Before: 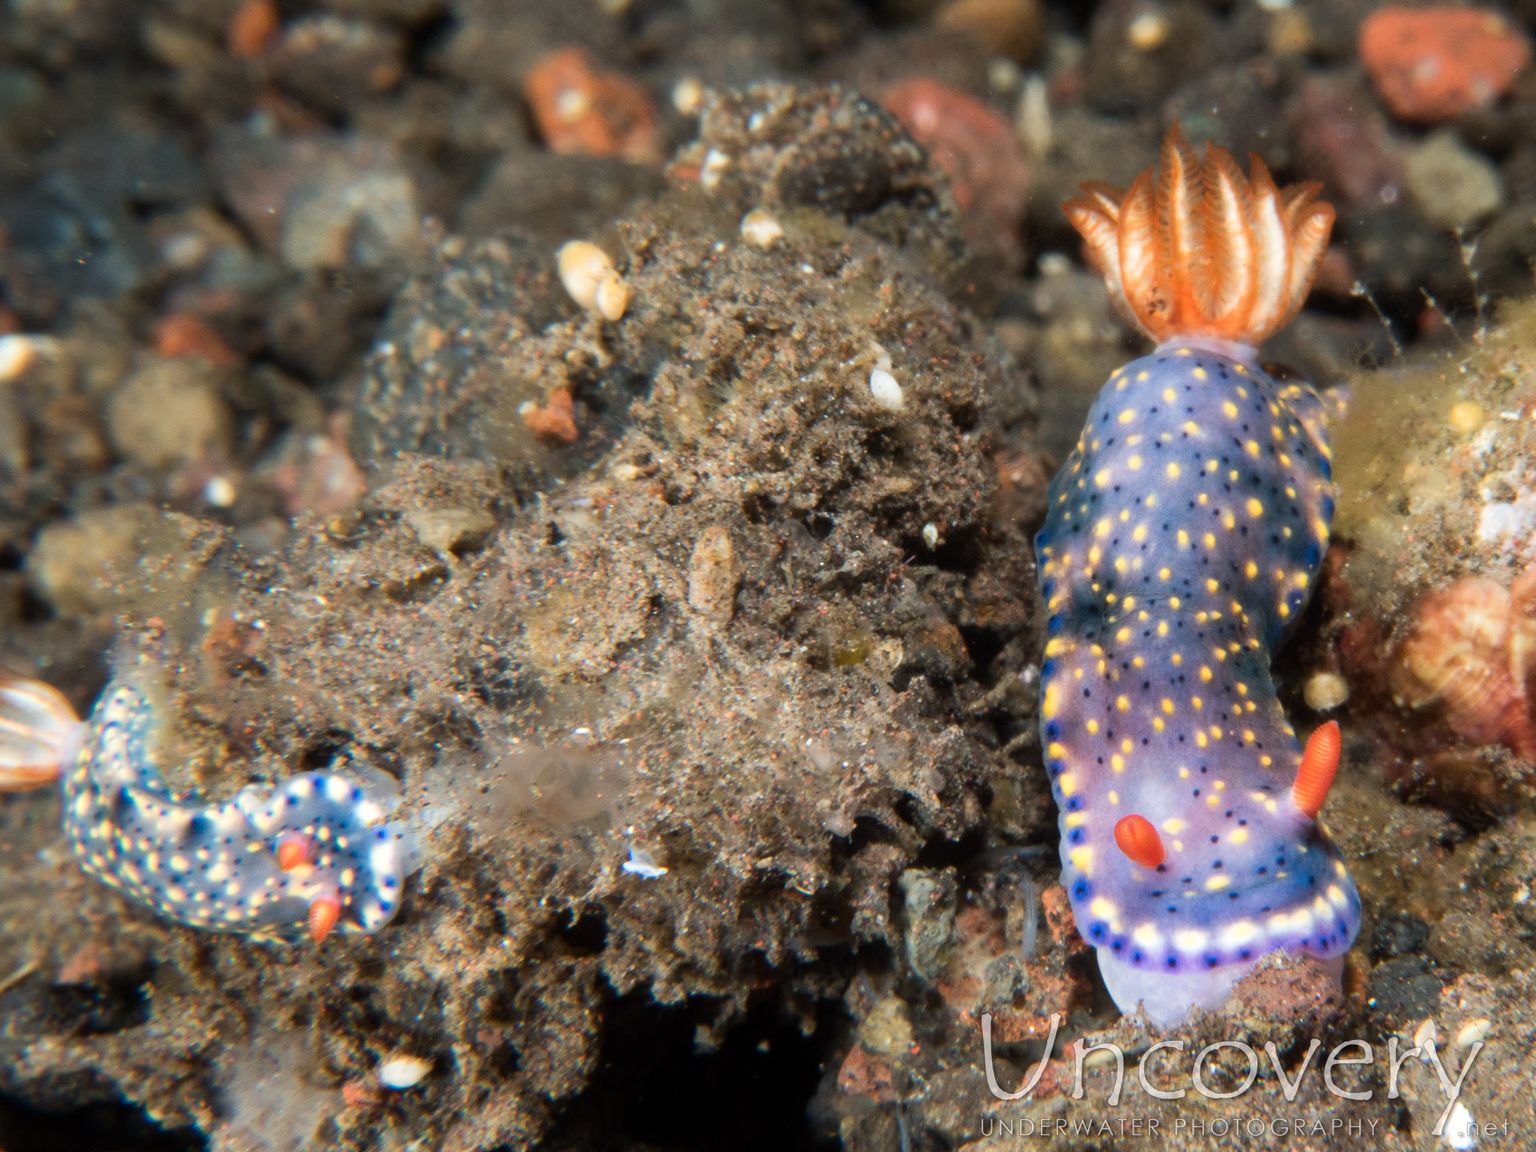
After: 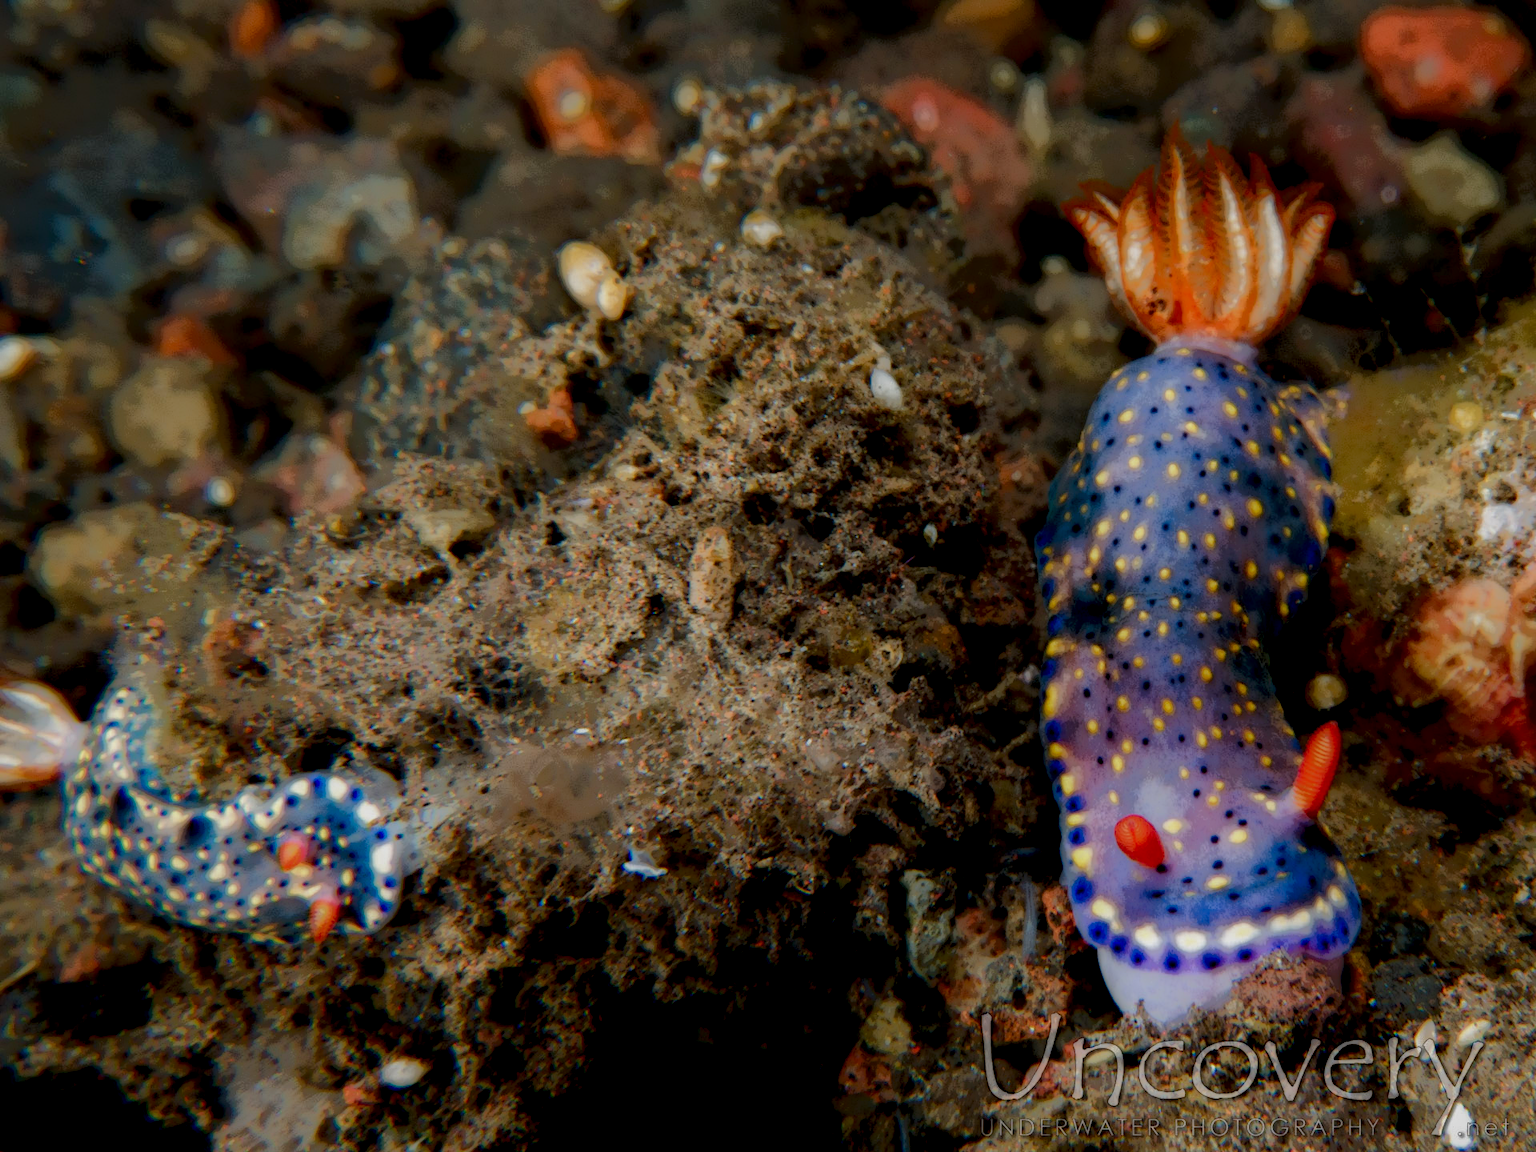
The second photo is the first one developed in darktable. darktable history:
color balance rgb: linear chroma grading › shadows 32%, linear chroma grading › global chroma -2%, linear chroma grading › mid-tones 4%, perceptual saturation grading › global saturation -2%, perceptual saturation grading › highlights -8%, perceptual saturation grading › mid-tones 8%, perceptual saturation grading › shadows 4%, perceptual brilliance grading › highlights 8%, perceptual brilliance grading › mid-tones 4%, perceptual brilliance grading › shadows 2%, global vibrance 16%, saturation formula JzAzBz (2021)
local contrast: highlights 0%, shadows 198%, detail 164%, midtone range 0.001
